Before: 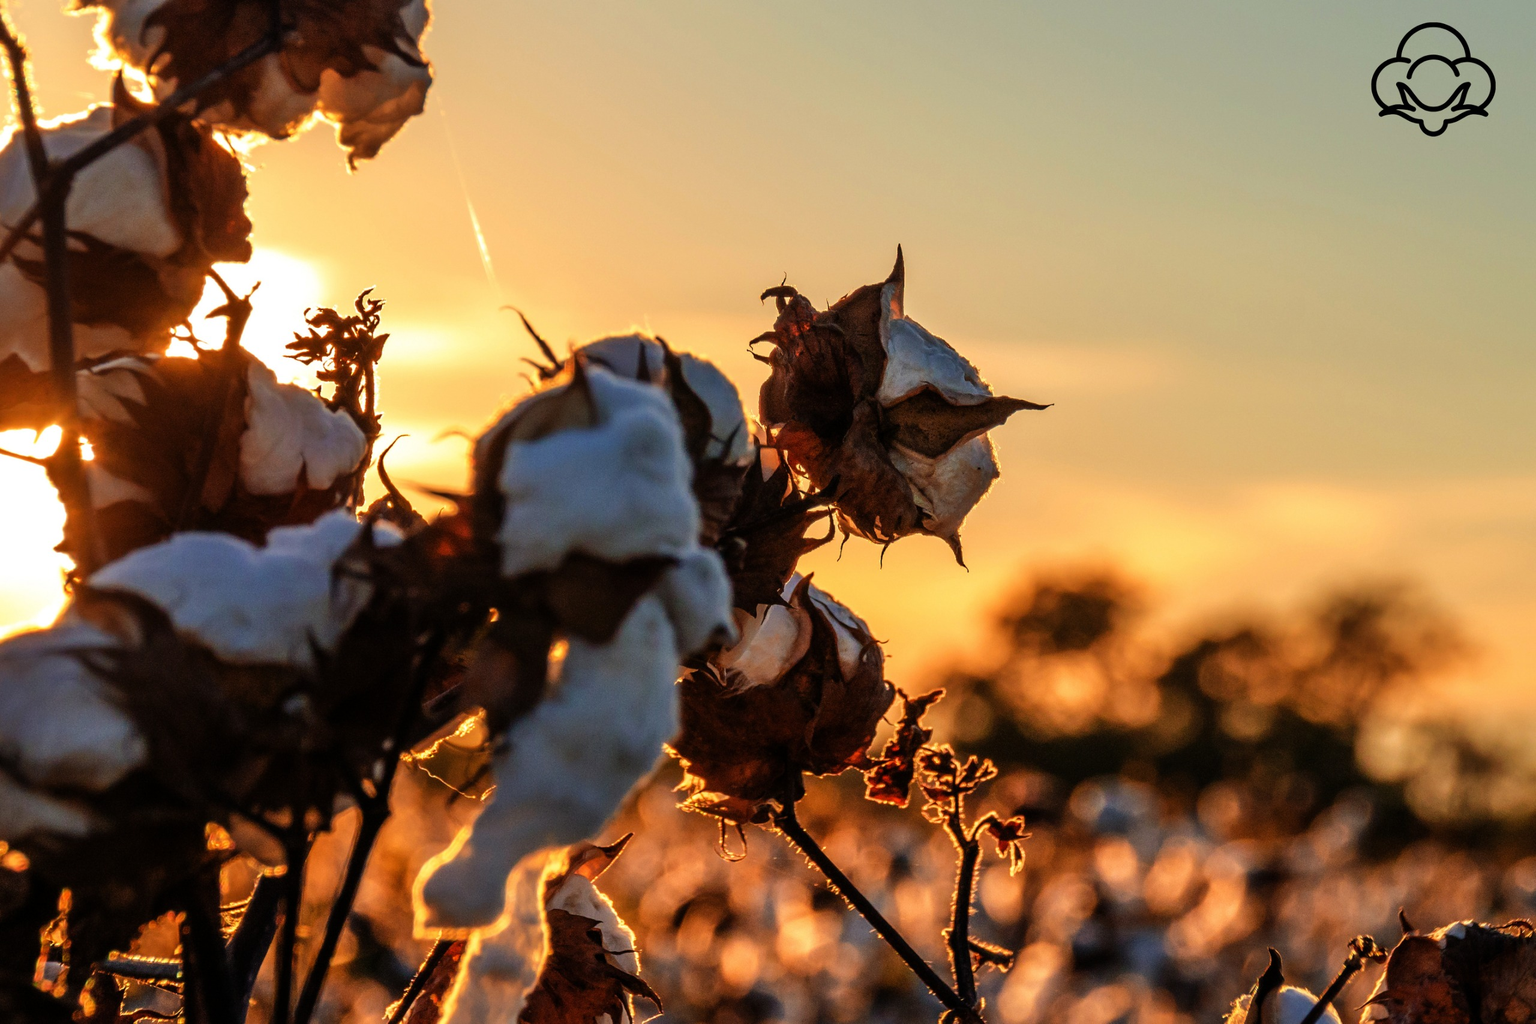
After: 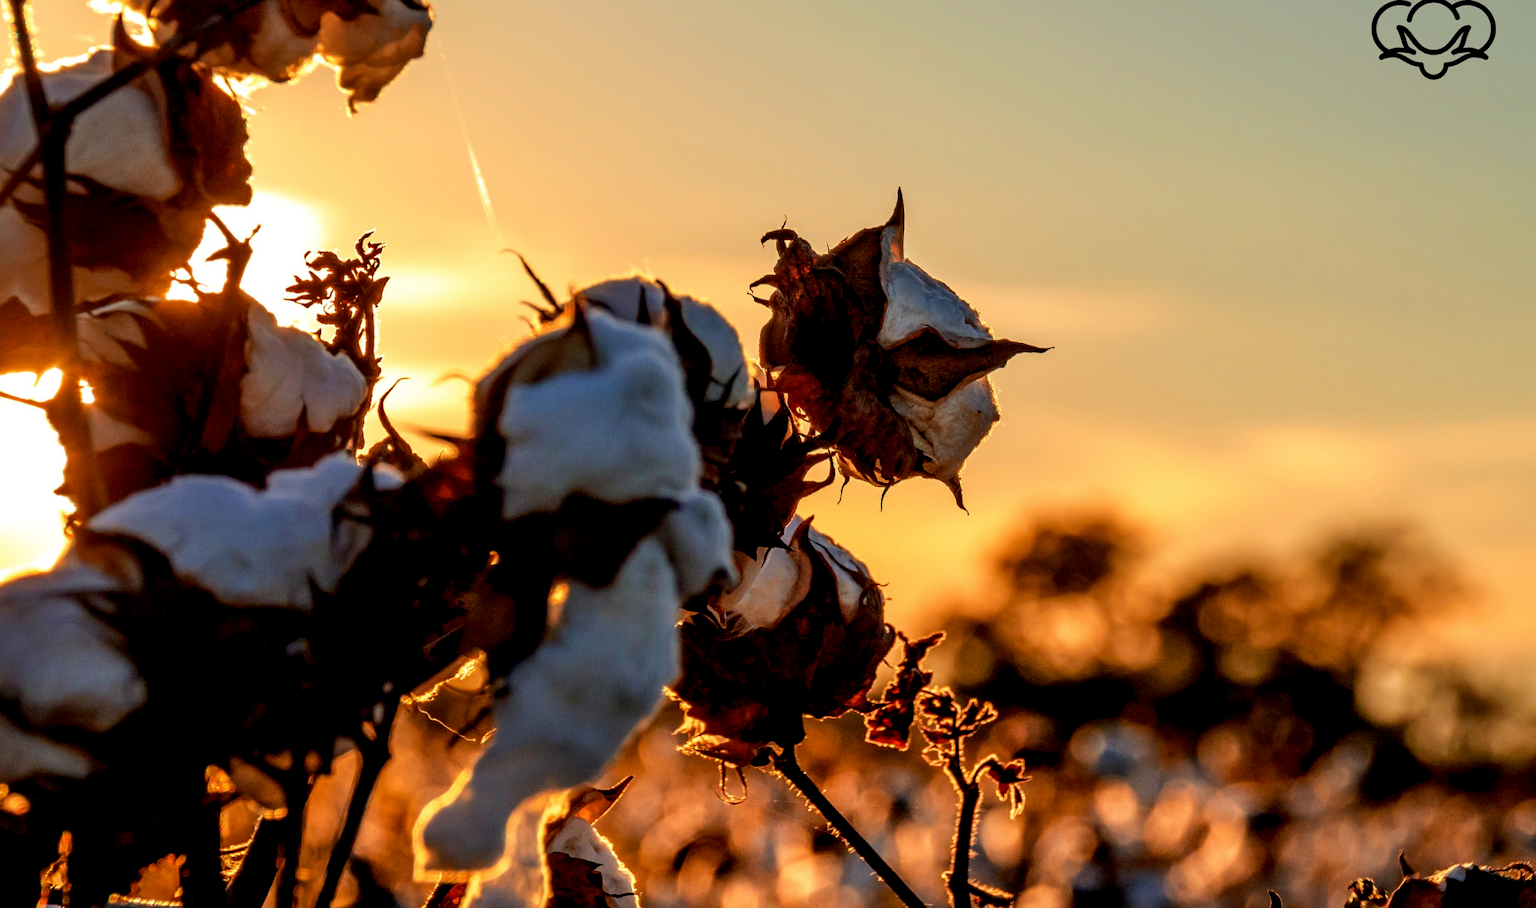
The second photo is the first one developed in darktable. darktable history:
exposure: black level correction 0.009, compensate highlight preservation false
crop and rotate: top 5.609%, bottom 5.609%
